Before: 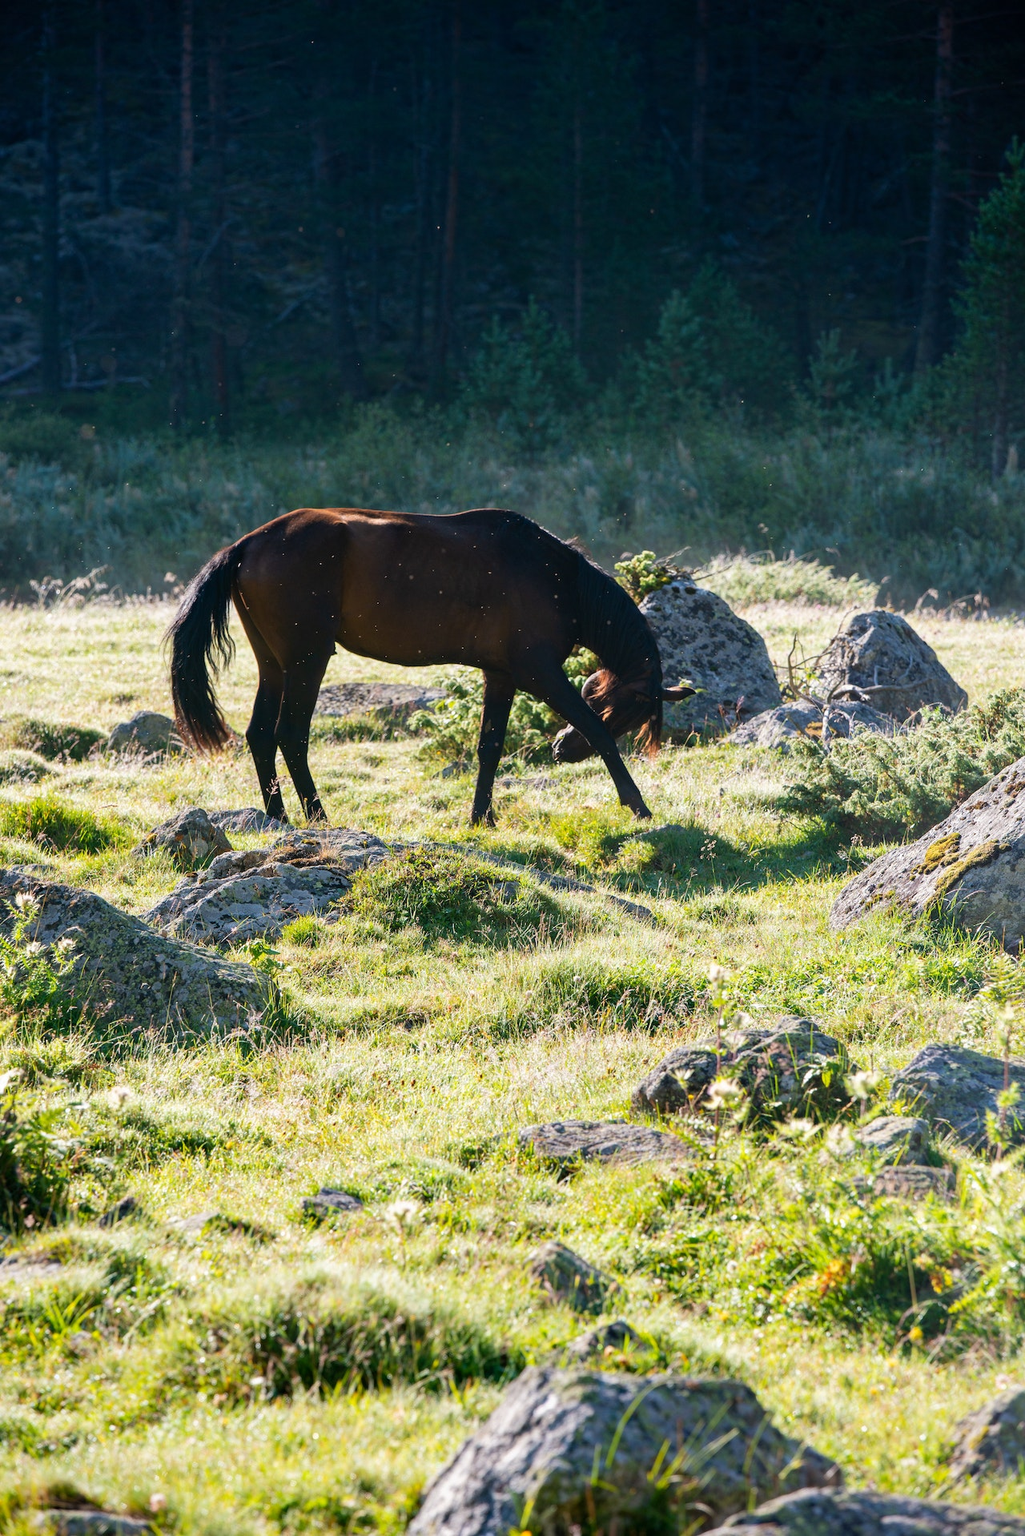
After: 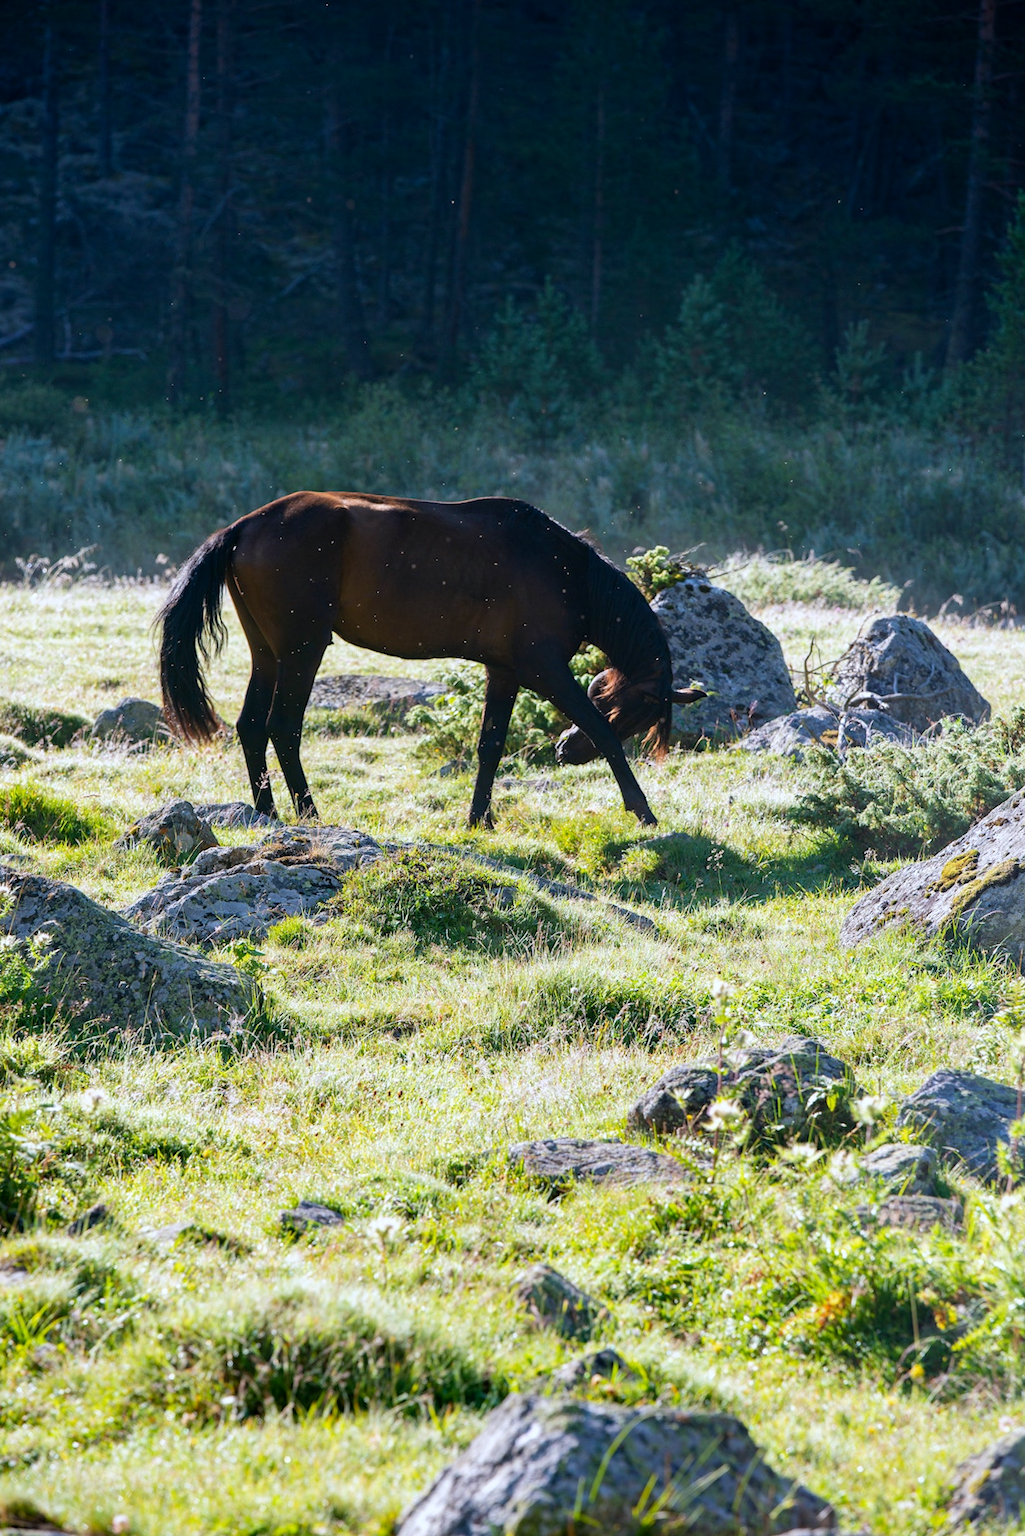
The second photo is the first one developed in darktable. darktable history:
white balance: red 0.954, blue 1.079
crop and rotate: angle -1.69°
exposure: black level correction 0.001, exposure 0.014 EV, compensate highlight preservation false
